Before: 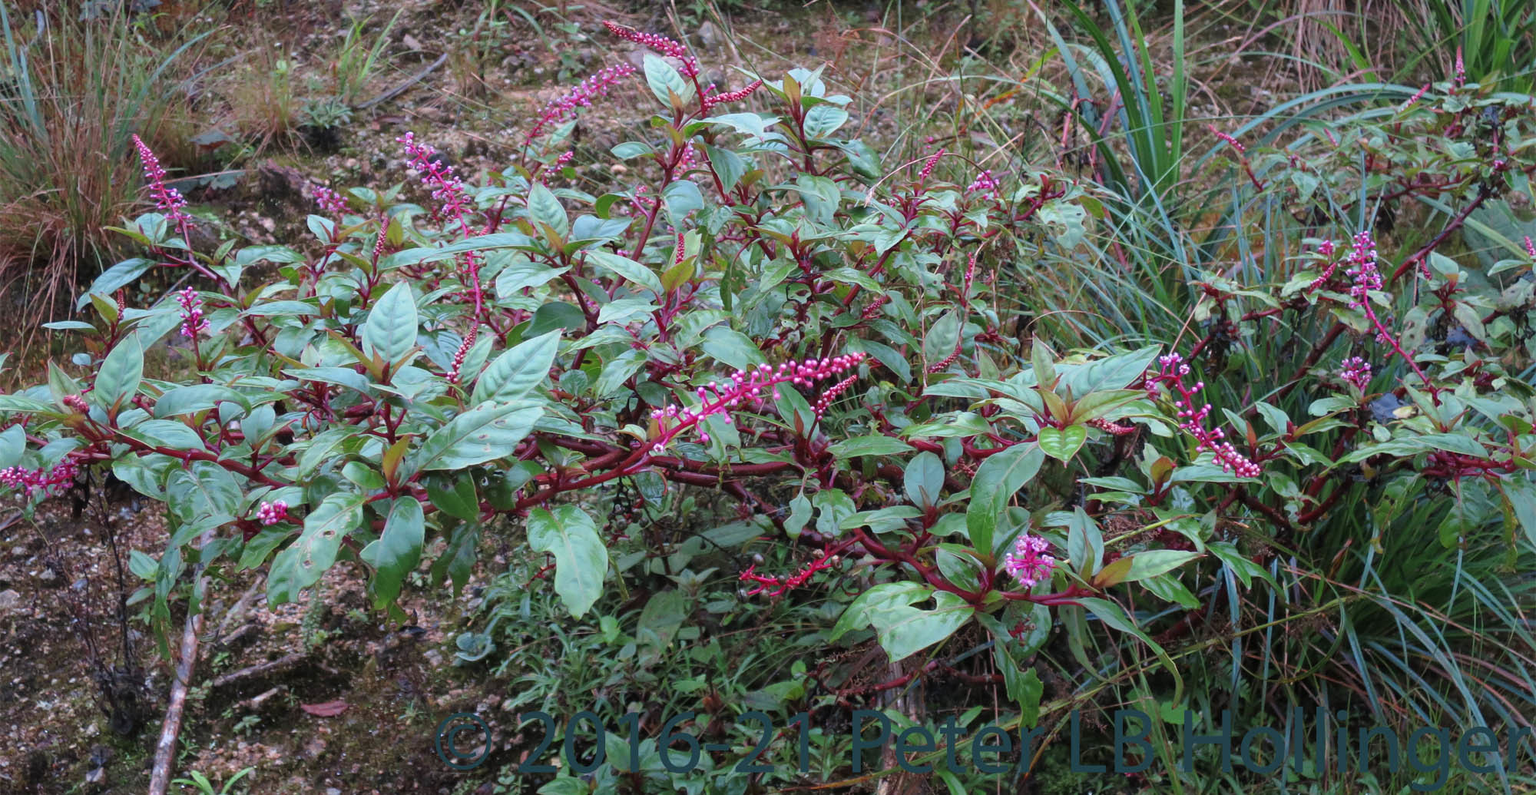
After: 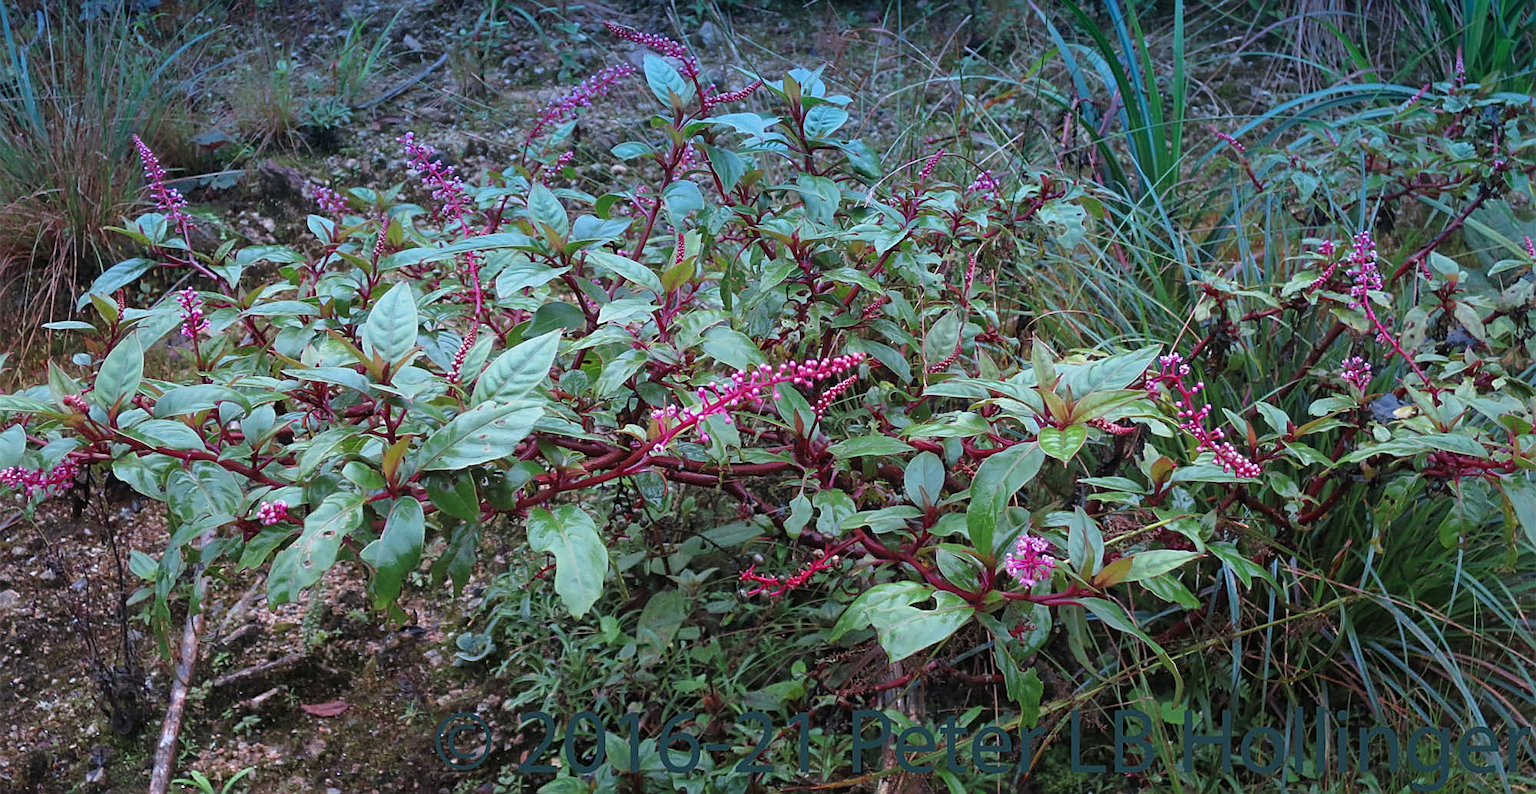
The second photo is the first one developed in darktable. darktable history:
sharpen: on, module defaults
graduated density: density 2.02 EV, hardness 44%, rotation 0.374°, offset 8.21, hue 208.8°, saturation 97%
